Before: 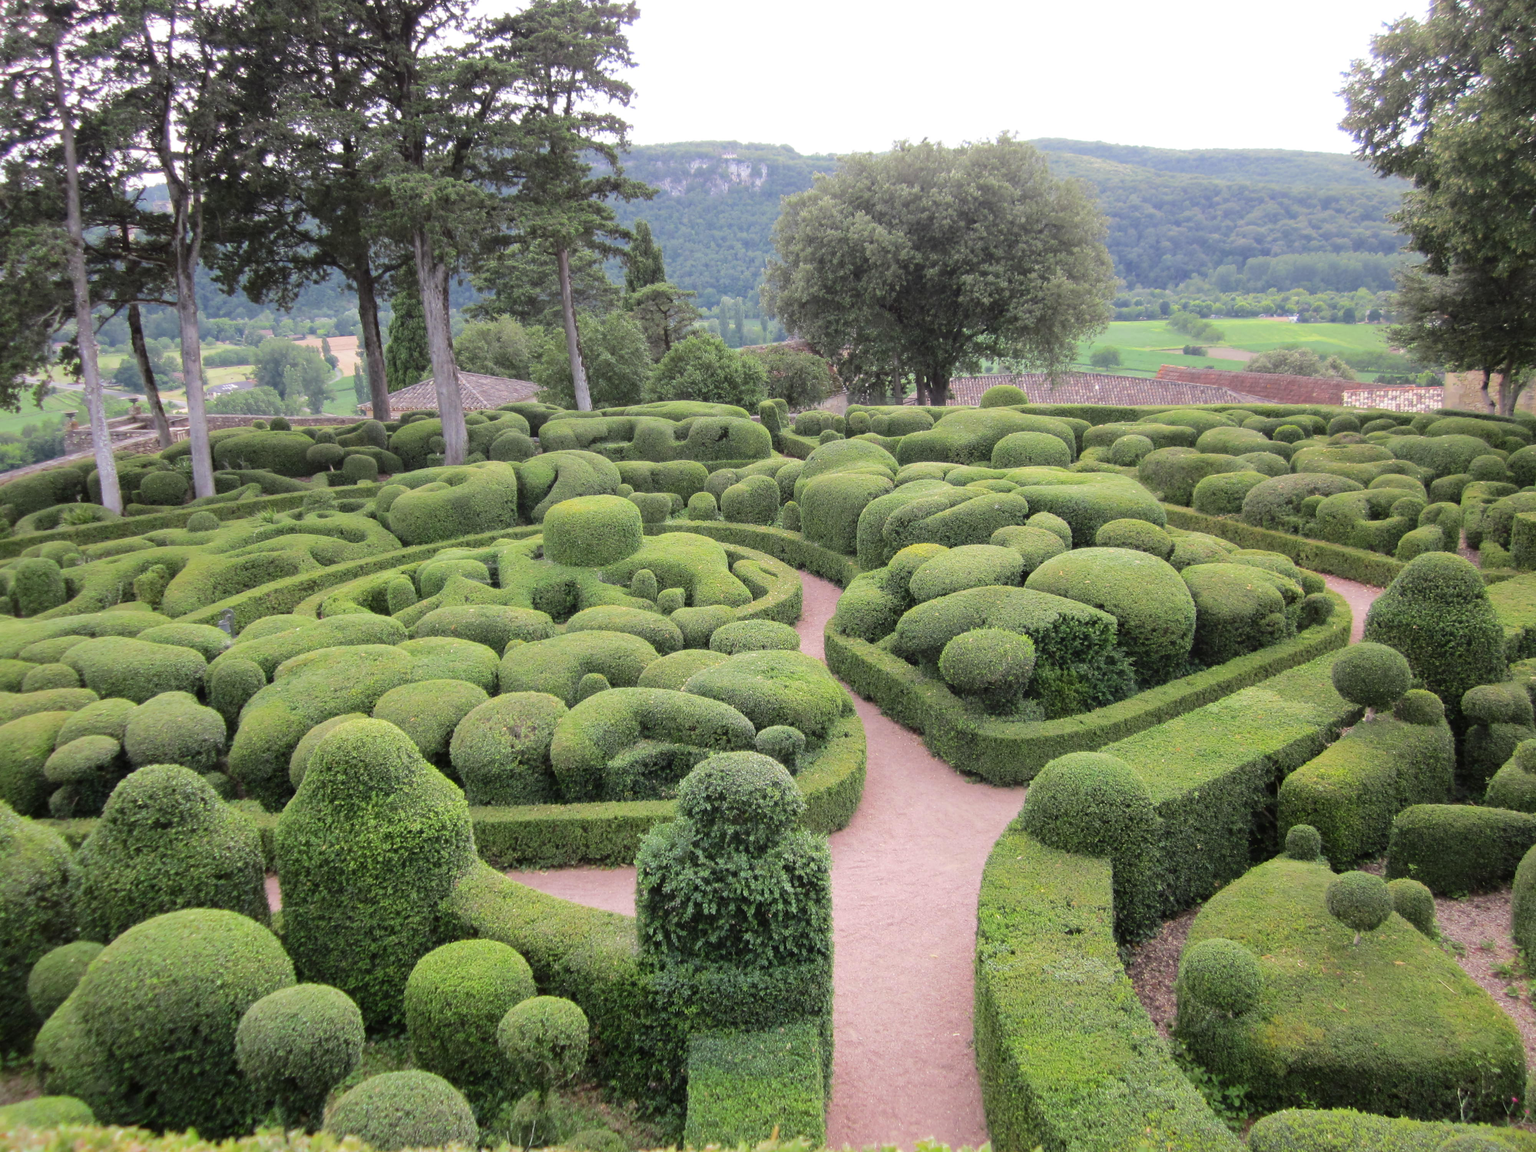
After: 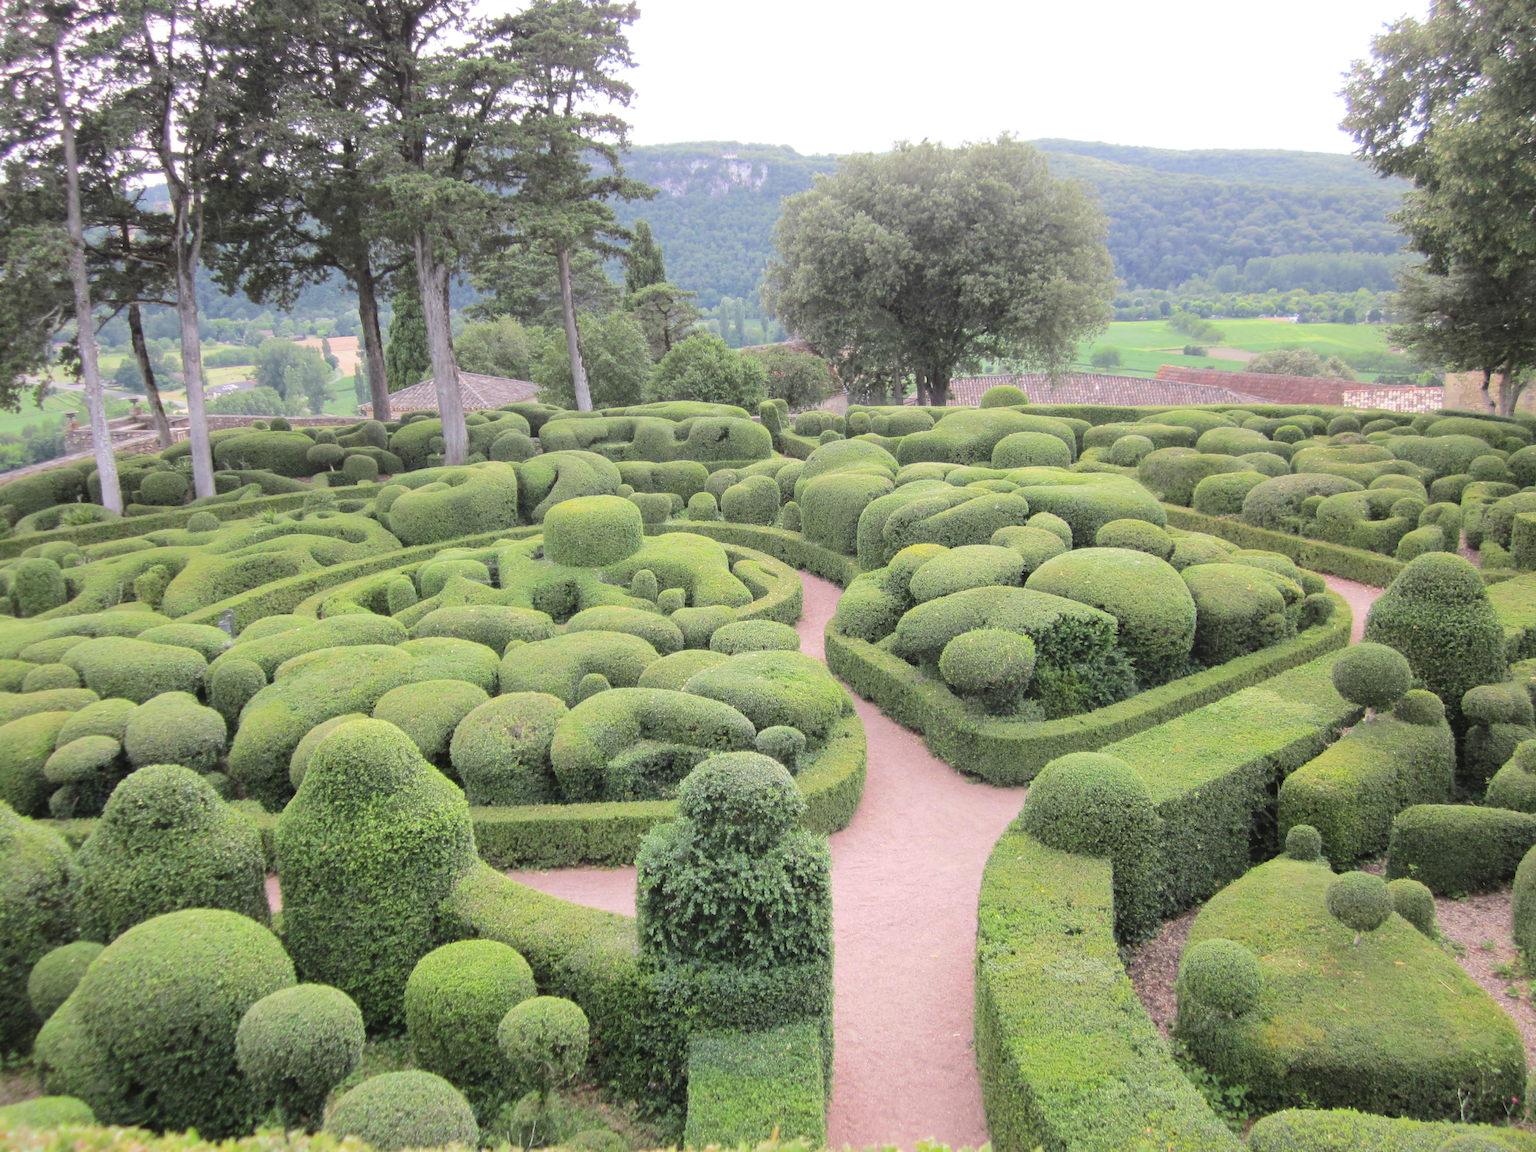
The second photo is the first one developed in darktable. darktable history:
contrast brightness saturation: brightness 0.143
